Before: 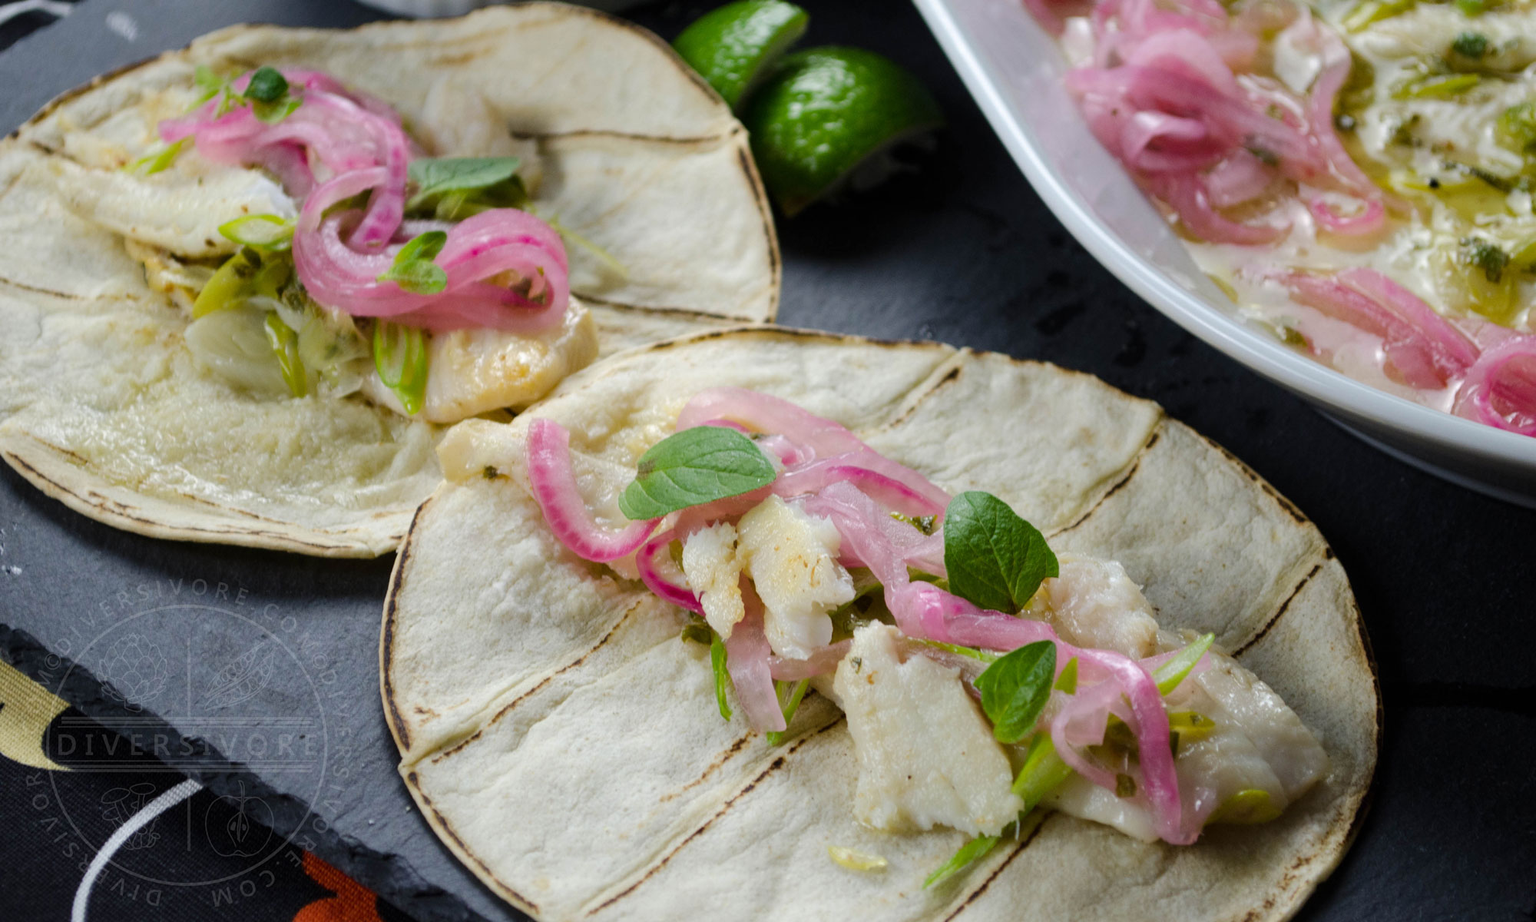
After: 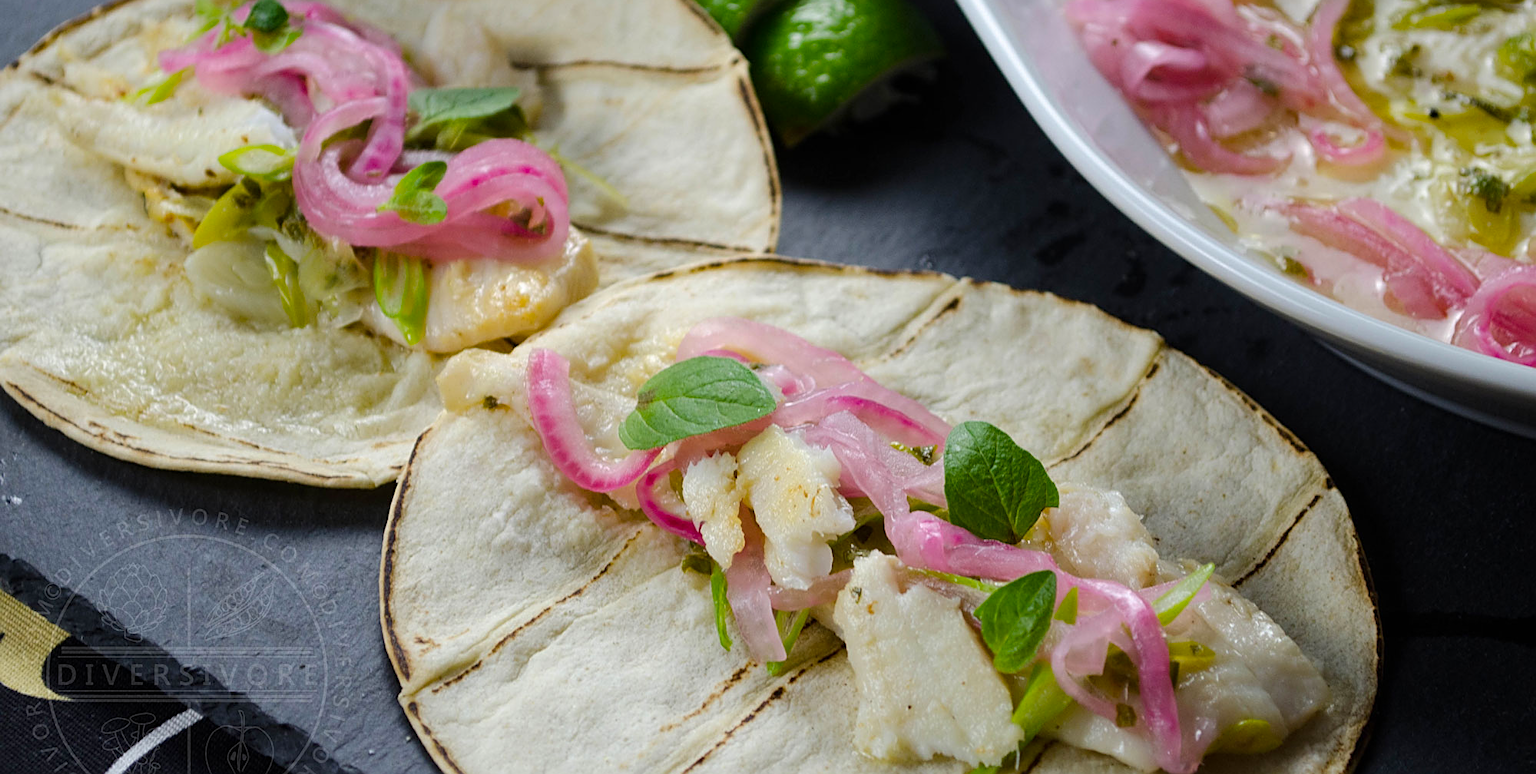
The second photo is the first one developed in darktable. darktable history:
crop: top 7.625%, bottom 8.027%
color balance: output saturation 110%
sharpen: on, module defaults
